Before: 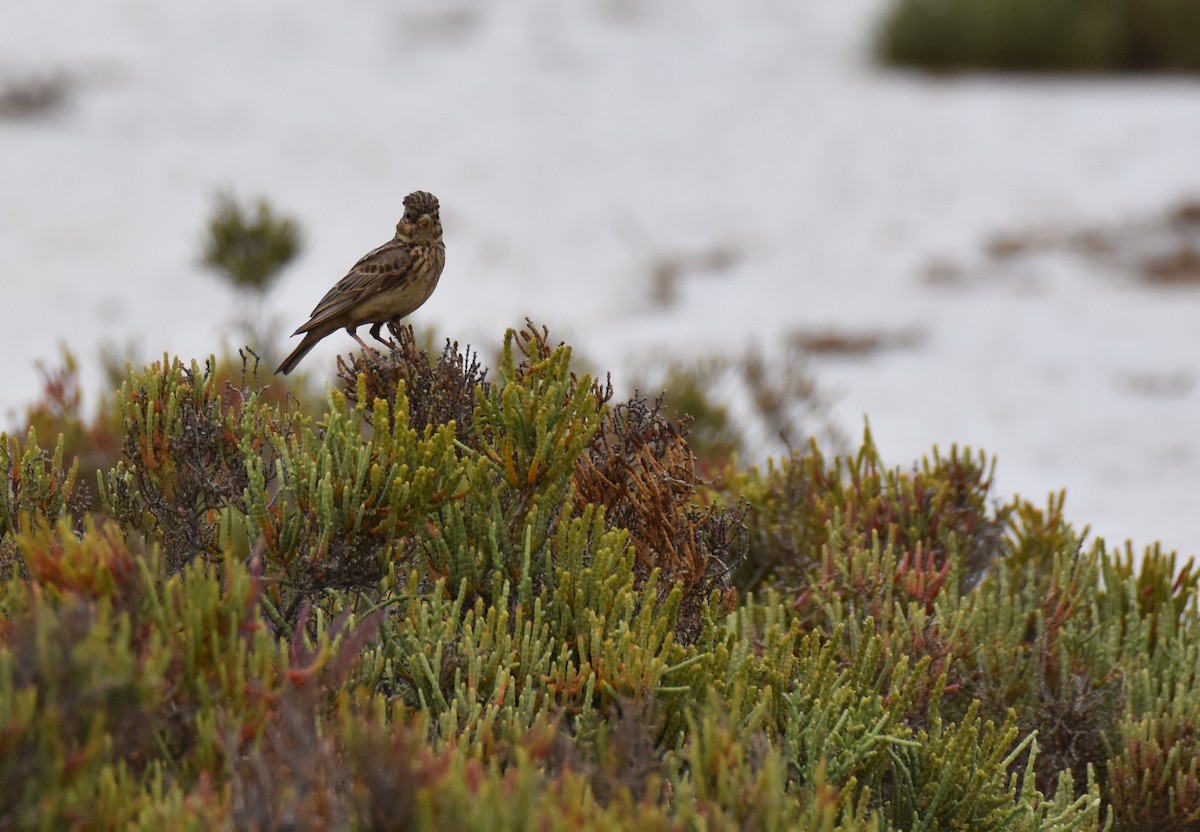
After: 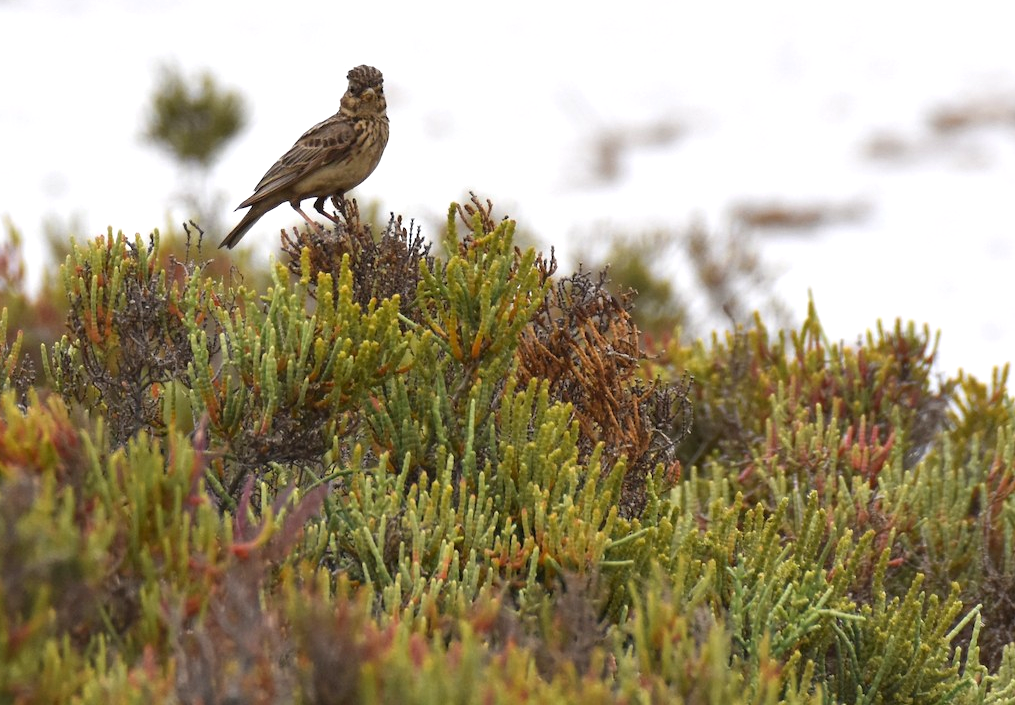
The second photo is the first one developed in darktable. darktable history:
exposure: black level correction 0, exposure 0.698 EV, compensate highlight preservation false
crop and rotate: left 4.738%, top 15.264%, right 10.666%
